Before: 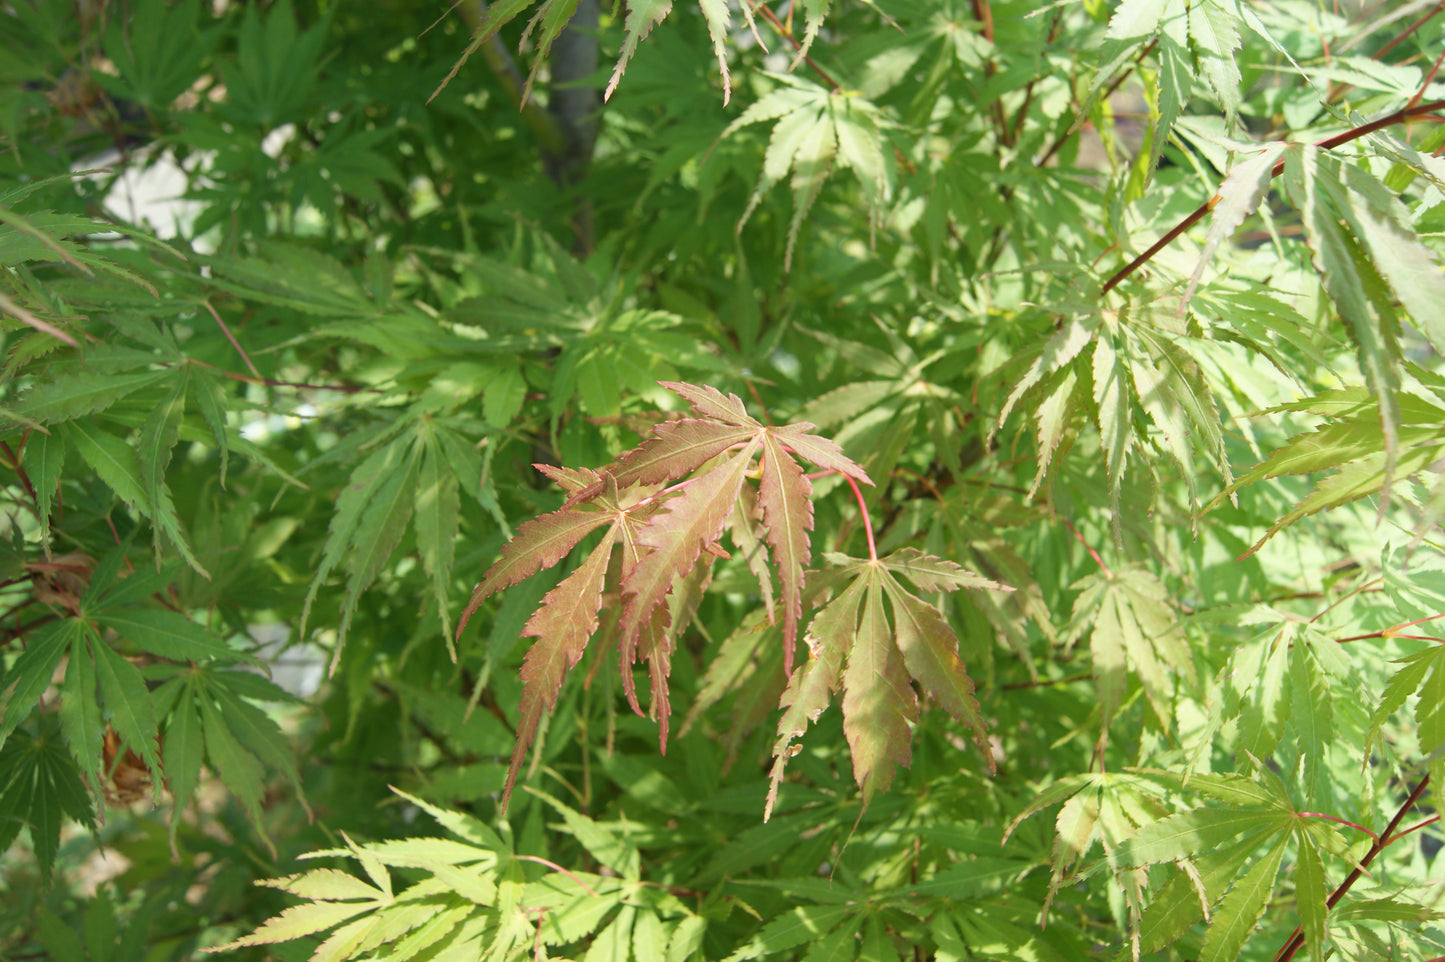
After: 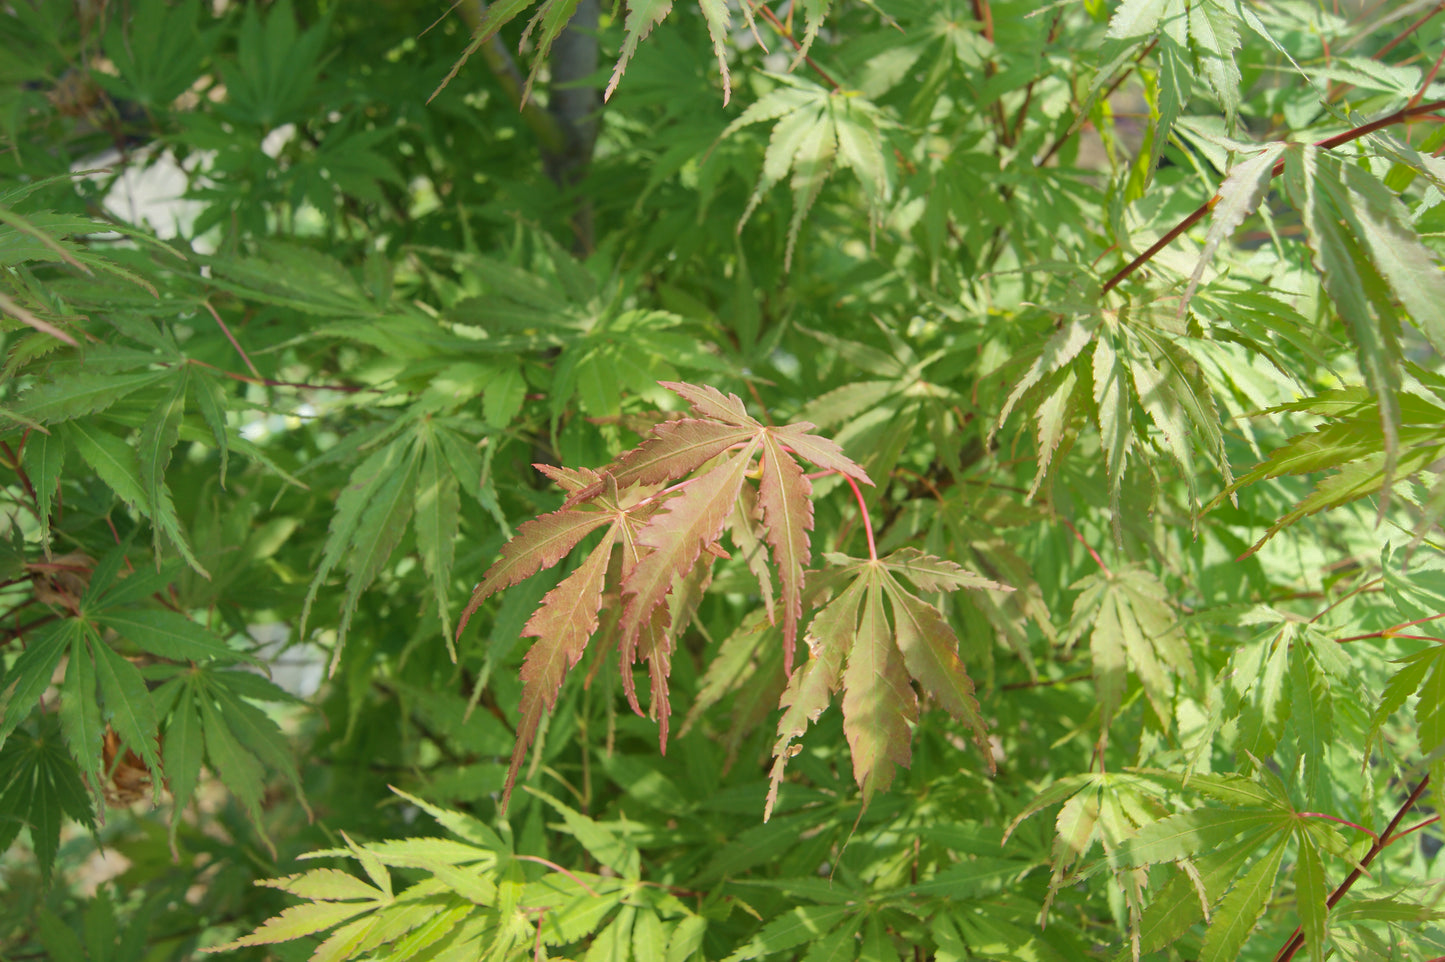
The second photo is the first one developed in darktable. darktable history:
shadows and highlights: shadows 24.96, highlights -69.54
